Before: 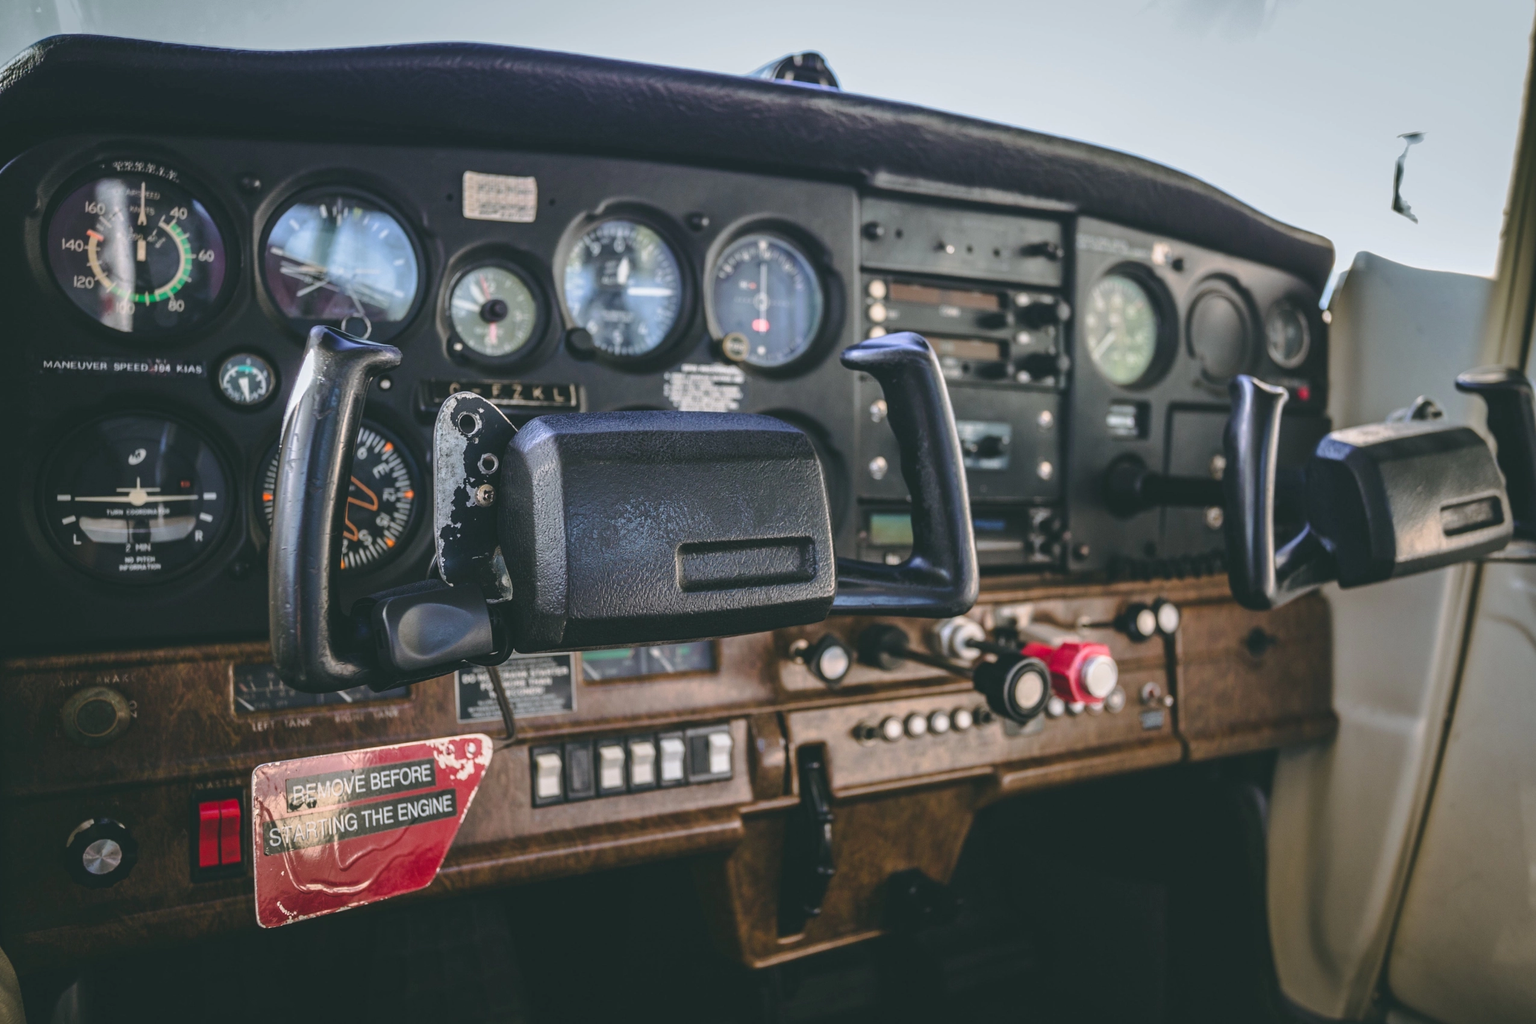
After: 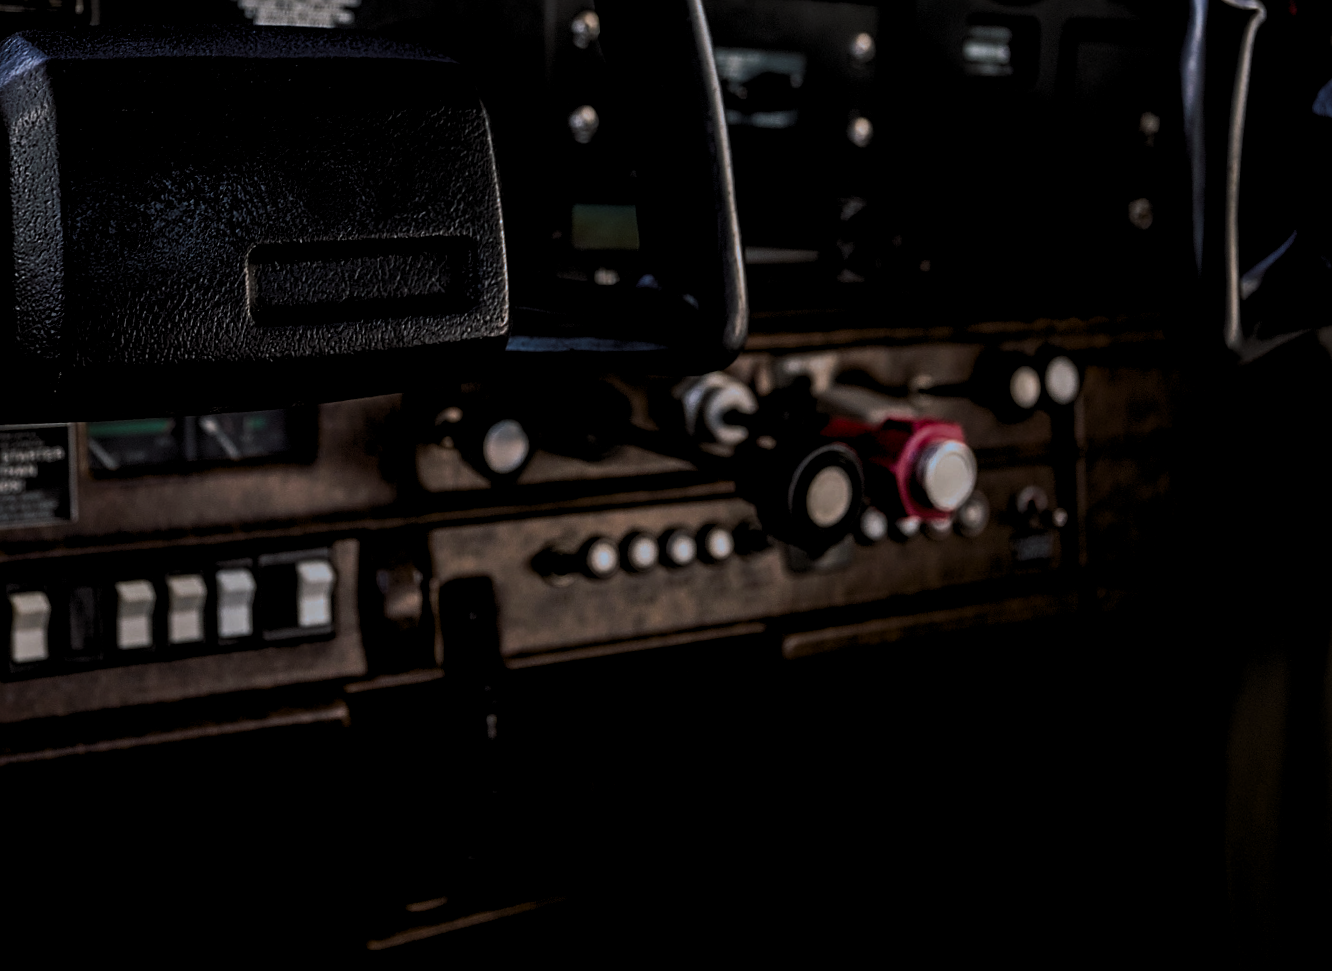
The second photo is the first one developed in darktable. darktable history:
rgb levels: preserve colors max RGB
split-toning: shadows › hue 351.18°, shadows › saturation 0.86, highlights › hue 218.82°, highlights › saturation 0.73, balance -19.167
contrast brightness saturation: contrast 0.09, brightness -0.59, saturation 0.17
color balance rgb: contrast -10%
rotate and perspective: rotation 0.8°, automatic cropping off
crop: left 34.479%, top 38.822%, right 13.718%, bottom 5.172%
levels: levels [0.116, 0.574, 1]
sharpen: on, module defaults
